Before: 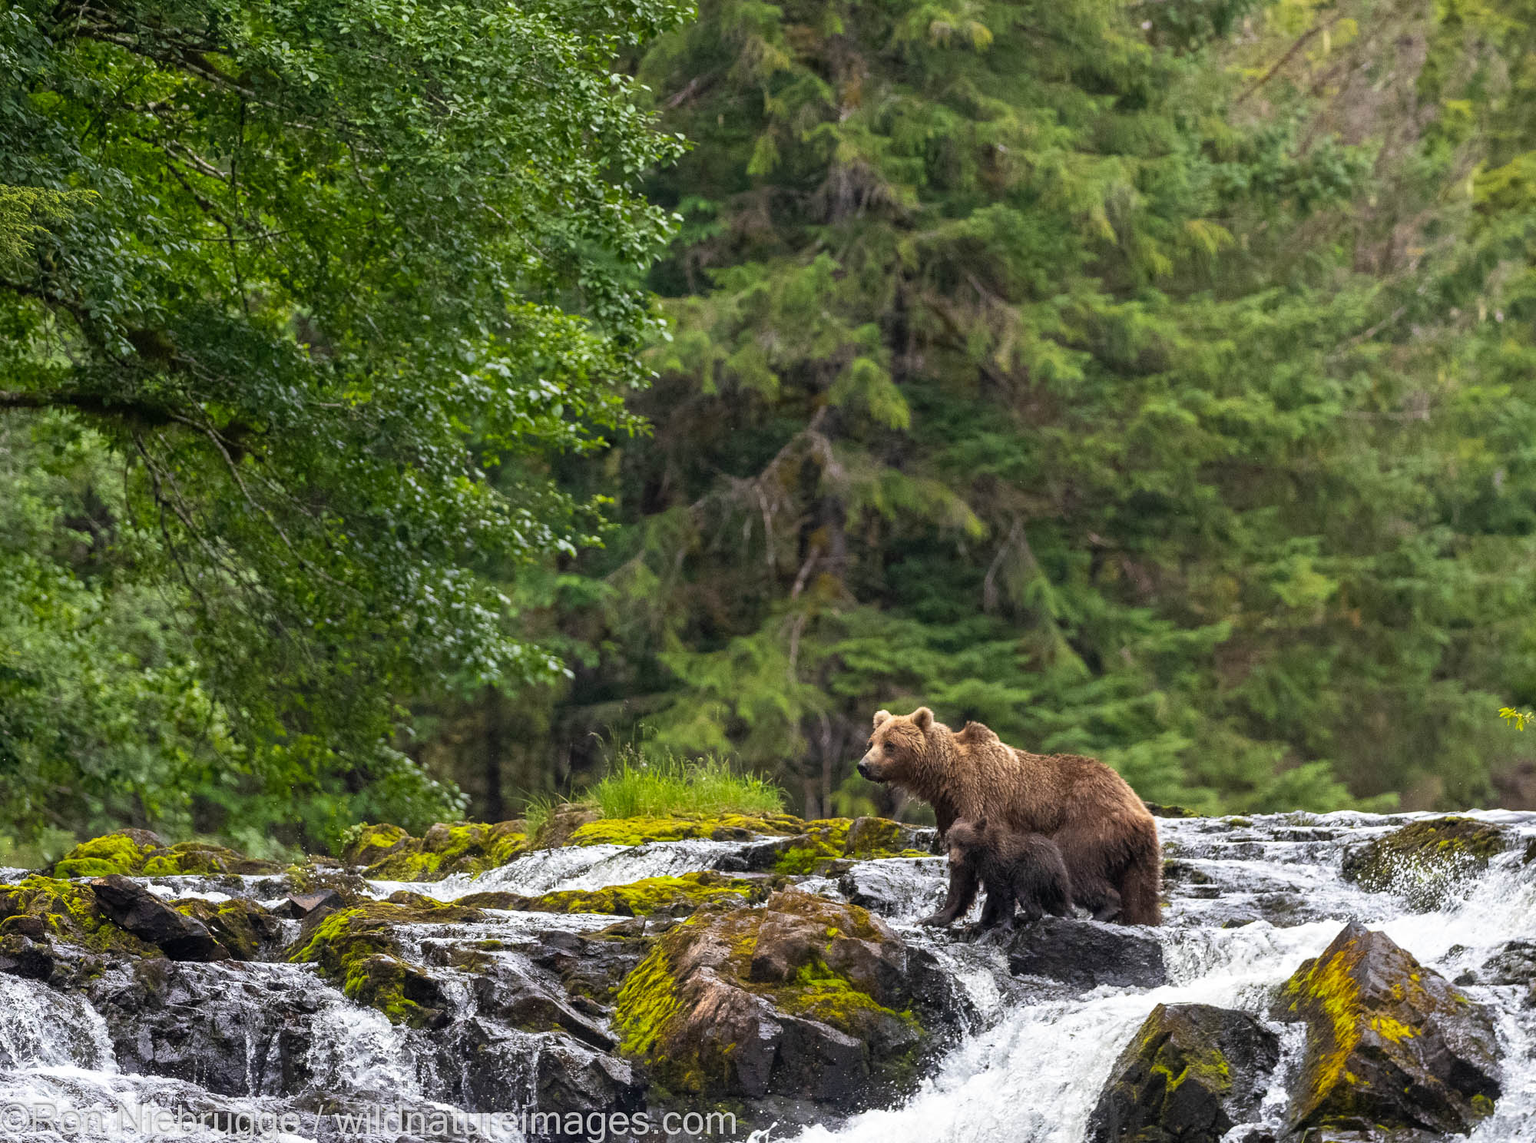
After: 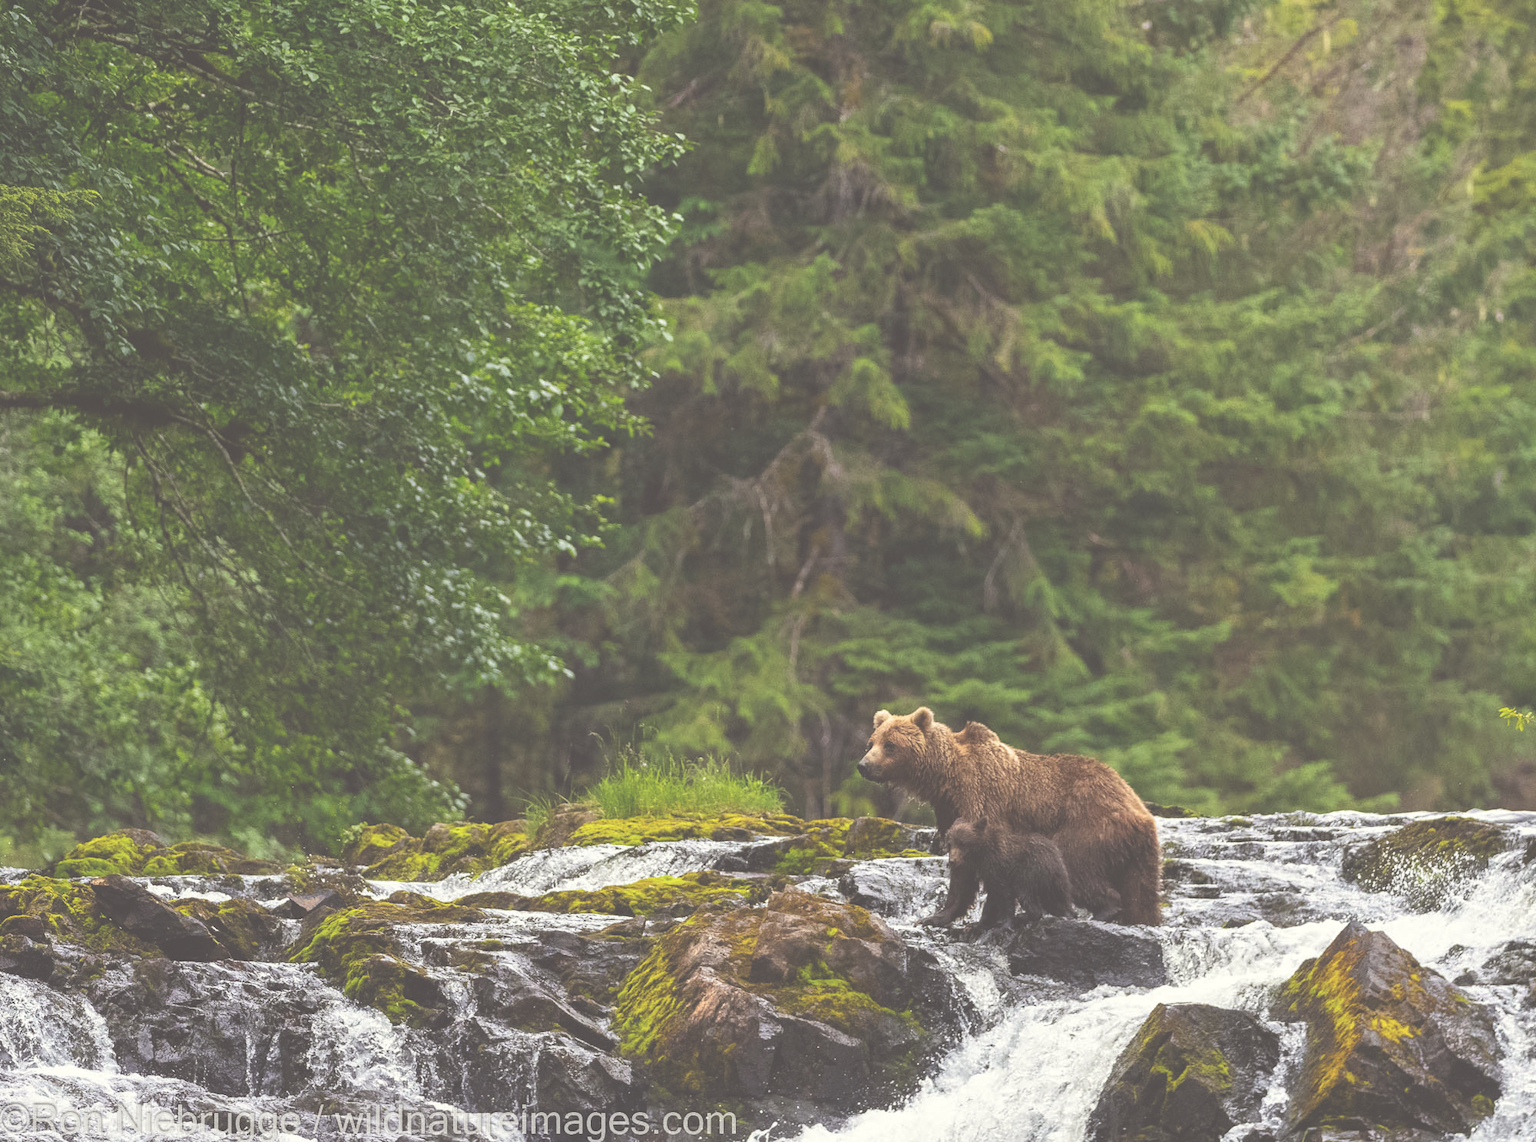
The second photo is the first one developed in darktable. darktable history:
levels: black 0.09%
exposure: black level correction -0.087, compensate highlight preservation false
color correction: highlights a* -0.989, highlights b* 4.52, shadows a* 3.56
